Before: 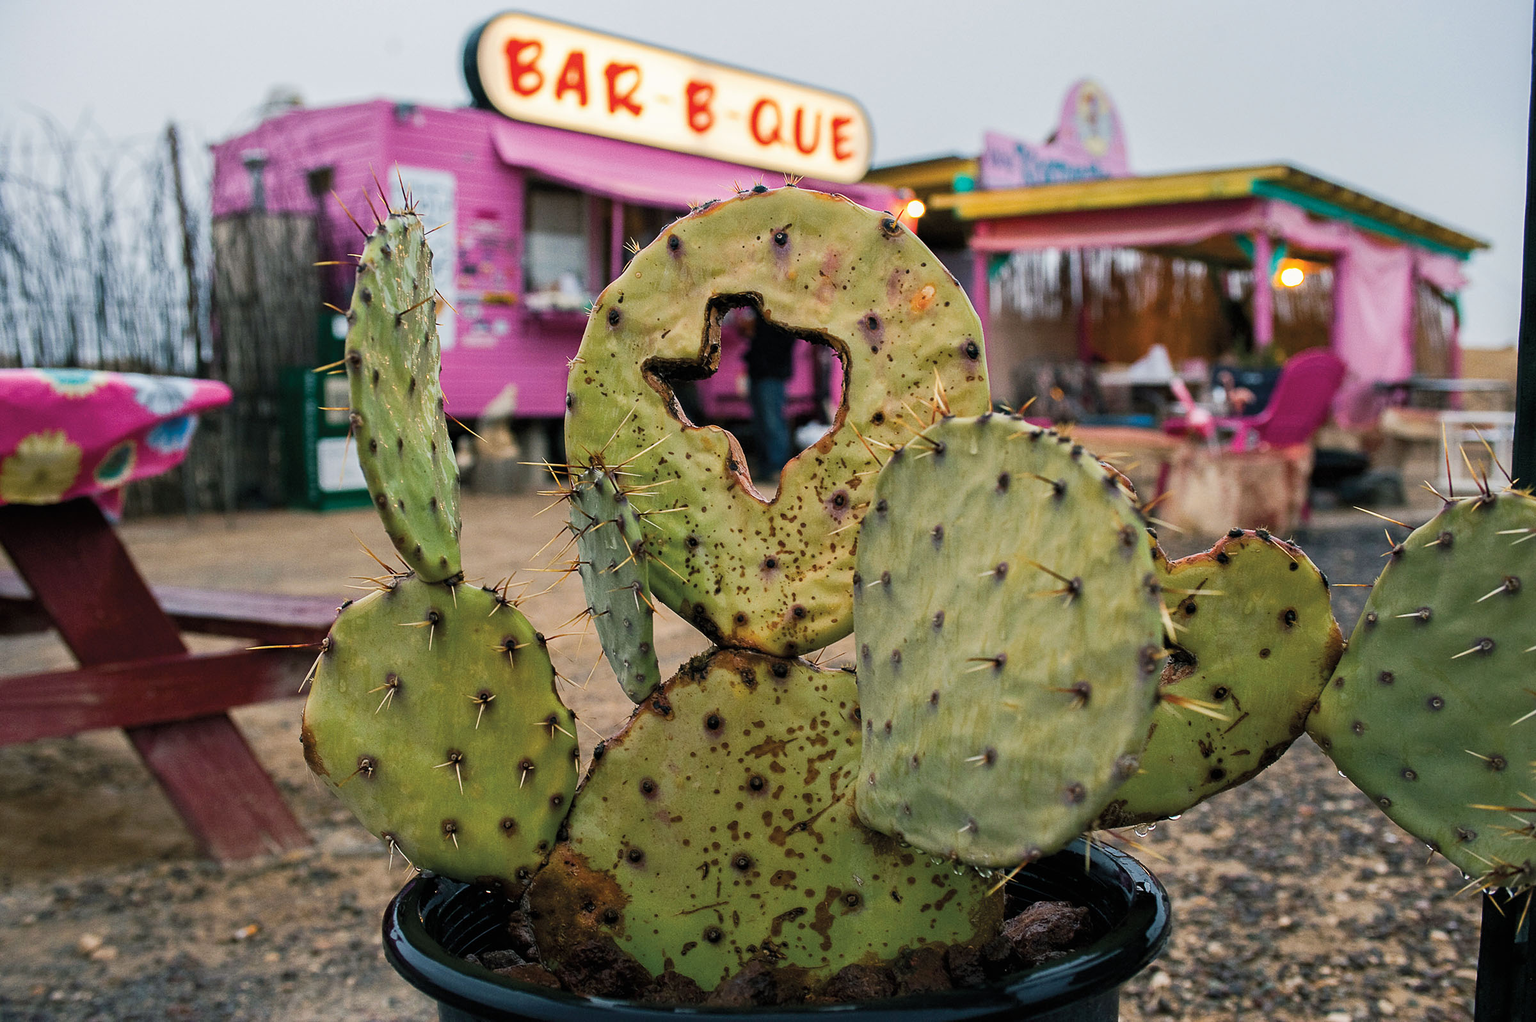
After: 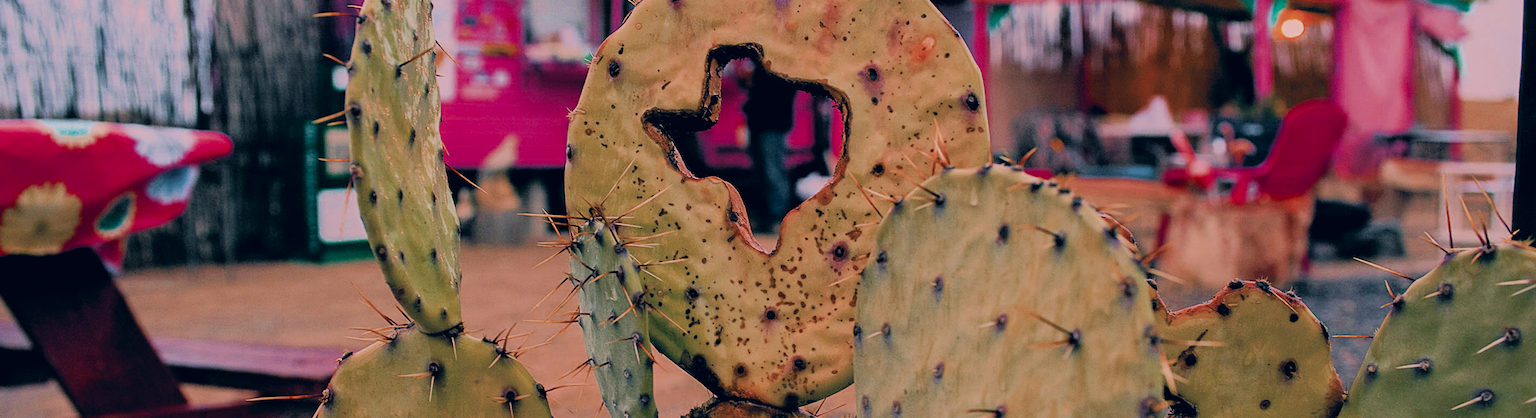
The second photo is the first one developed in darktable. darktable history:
velvia: strength 49.81%
crop and rotate: top 24.404%, bottom 34.639%
filmic rgb: black relative exposure -7.65 EV, white relative exposure 4.56 EV, hardness 3.61, iterations of high-quality reconstruction 0
color zones: curves: ch0 [(0, 0.299) (0.25, 0.383) (0.456, 0.352) (0.736, 0.571)]; ch1 [(0, 0.63) (0.151, 0.568) (0.254, 0.416) (0.47, 0.558) (0.732, 0.37) (0.909, 0.492)]; ch2 [(0.004, 0.604) (0.158, 0.443) (0.257, 0.403) (0.761, 0.468)]
color correction: highlights a* 13.79, highlights b* 5.94, shadows a* -5.63, shadows b* -15.98, saturation 0.83
tone equalizer: -8 EV -0.396 EV, -7 EV -0.389 EV, -6 EV -0.359 EV, -5 EV -0.22 EV, -3 EV 0.243 EV, -2 EV 0.354 EV, -1 EV 0.373 EV, +0 EV 0.431 EV
